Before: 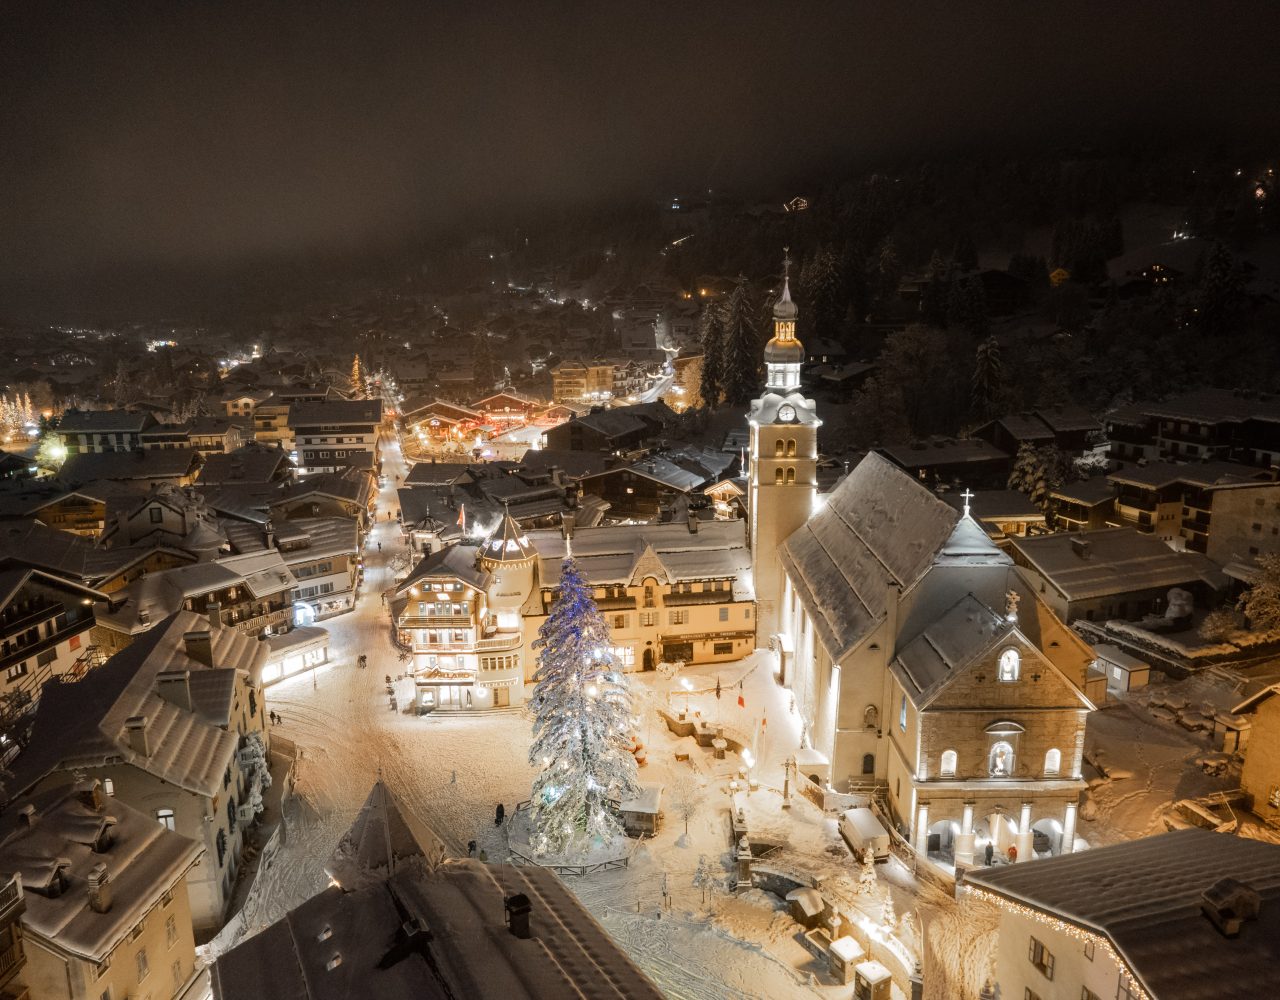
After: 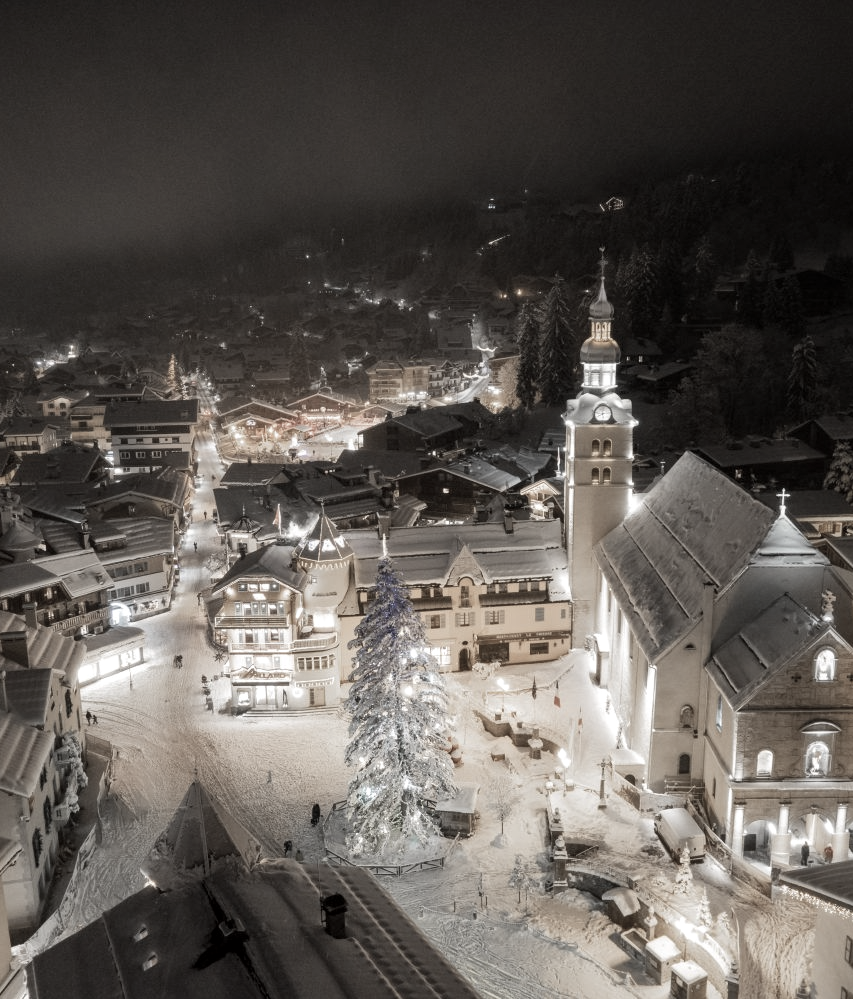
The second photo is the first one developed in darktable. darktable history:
color correction: highlights b* -0.048, saturation 0.294
local contrast: mode bilateral grid, contrast 19, coarseness 51, detail 119%, midtone range 0.2
crop and rotate: left 14.437%, right 18.847%
